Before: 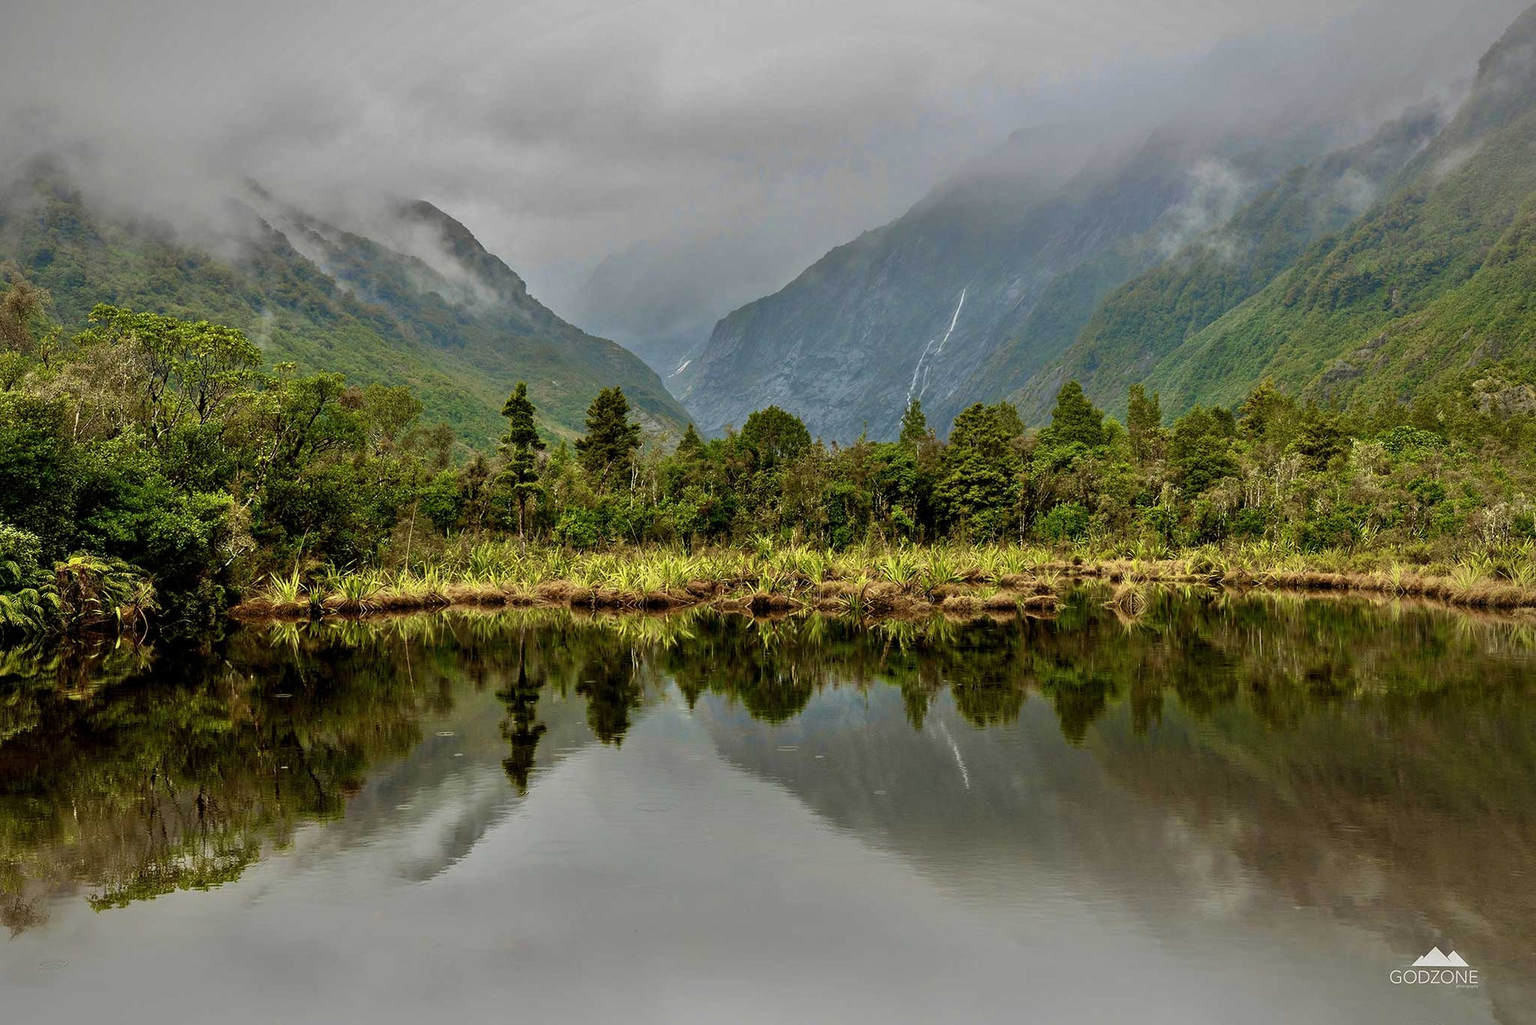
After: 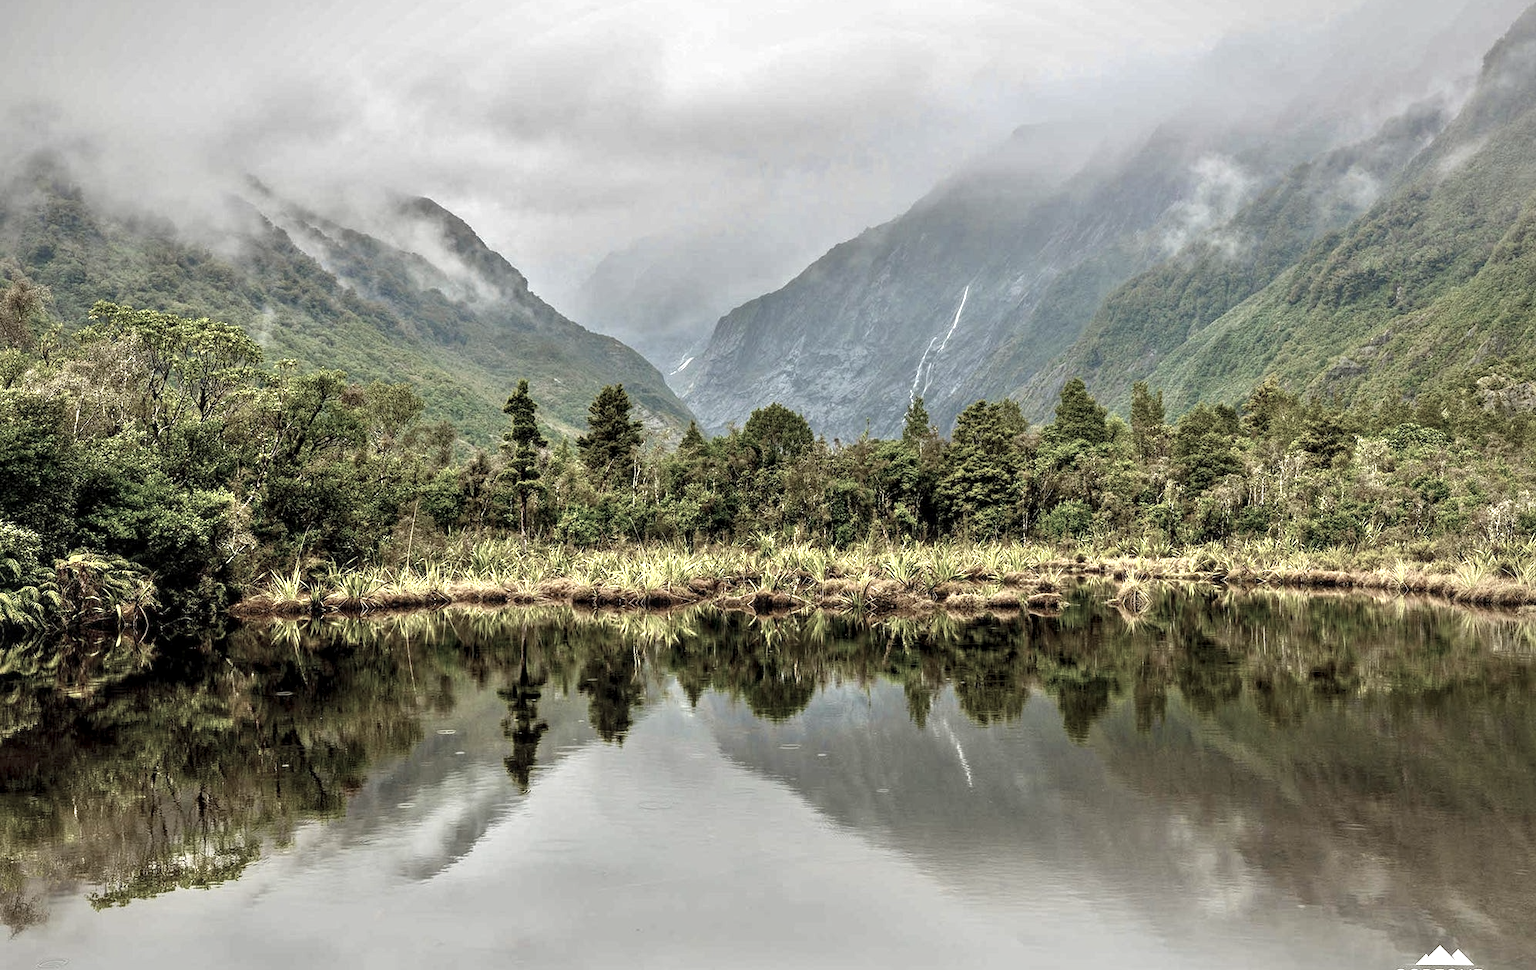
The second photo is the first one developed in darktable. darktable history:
base curve: preserve colors none
crop: top 0.421%, right 0.255%, bottom 5.065%
color correction: highlights b* -0.041, saturation 0.509
local contrast: on, module defaults
tone equalizer: on, module defaults
exposure: black level correction -0.001, exposure 0.905 EV, compensate highlight preservation false
